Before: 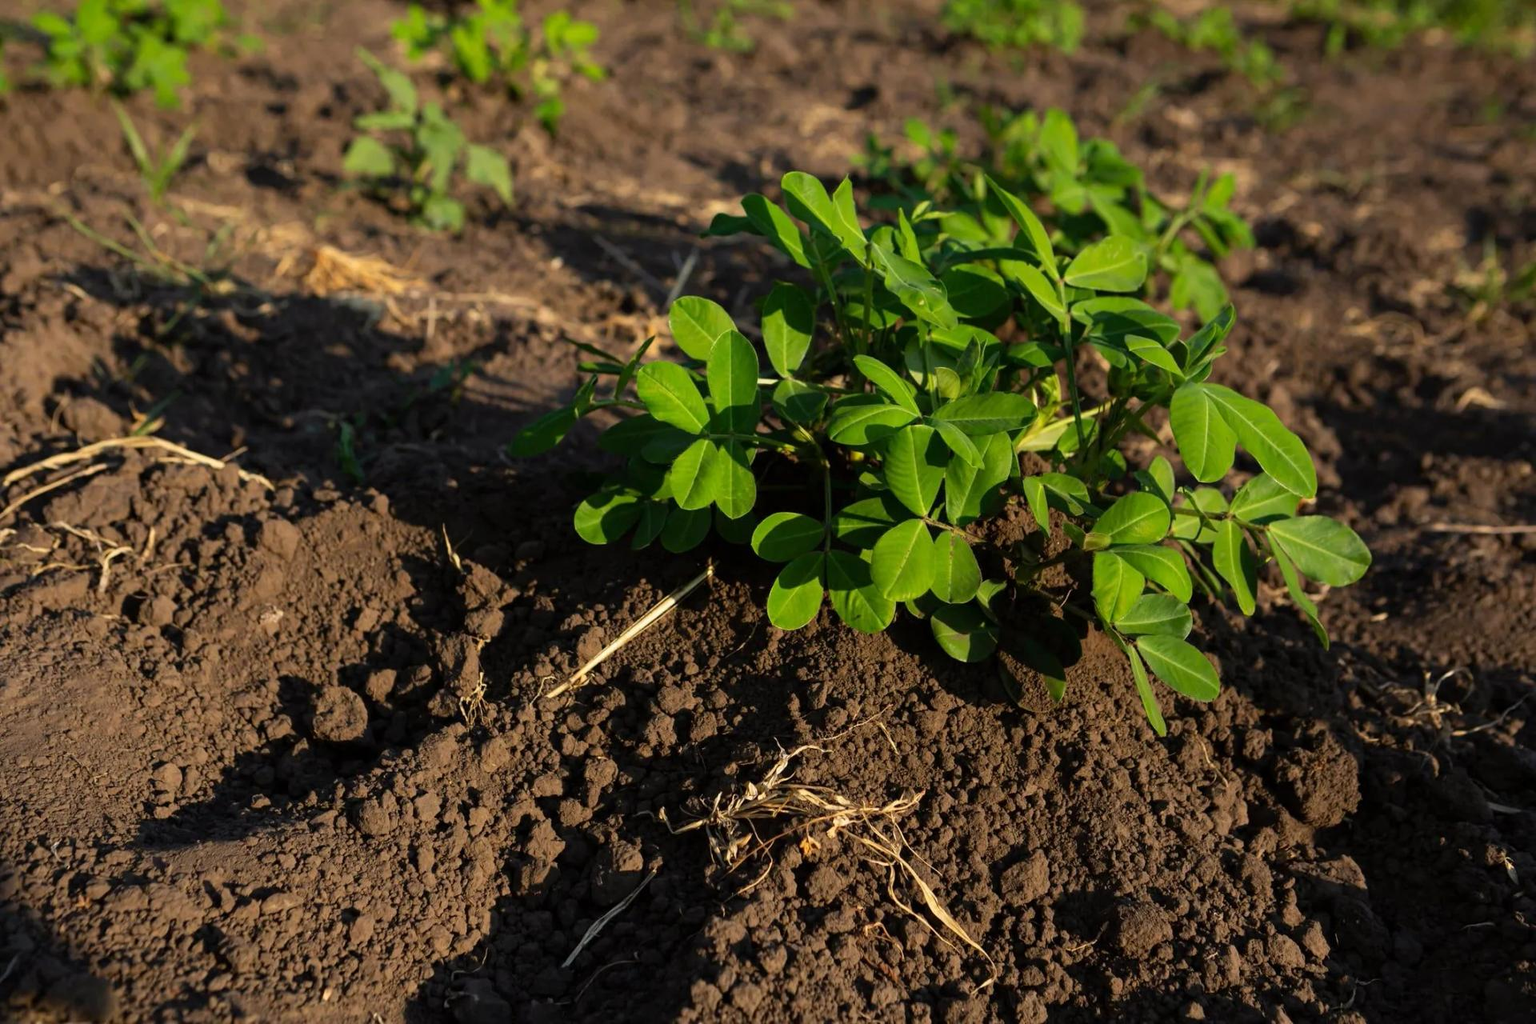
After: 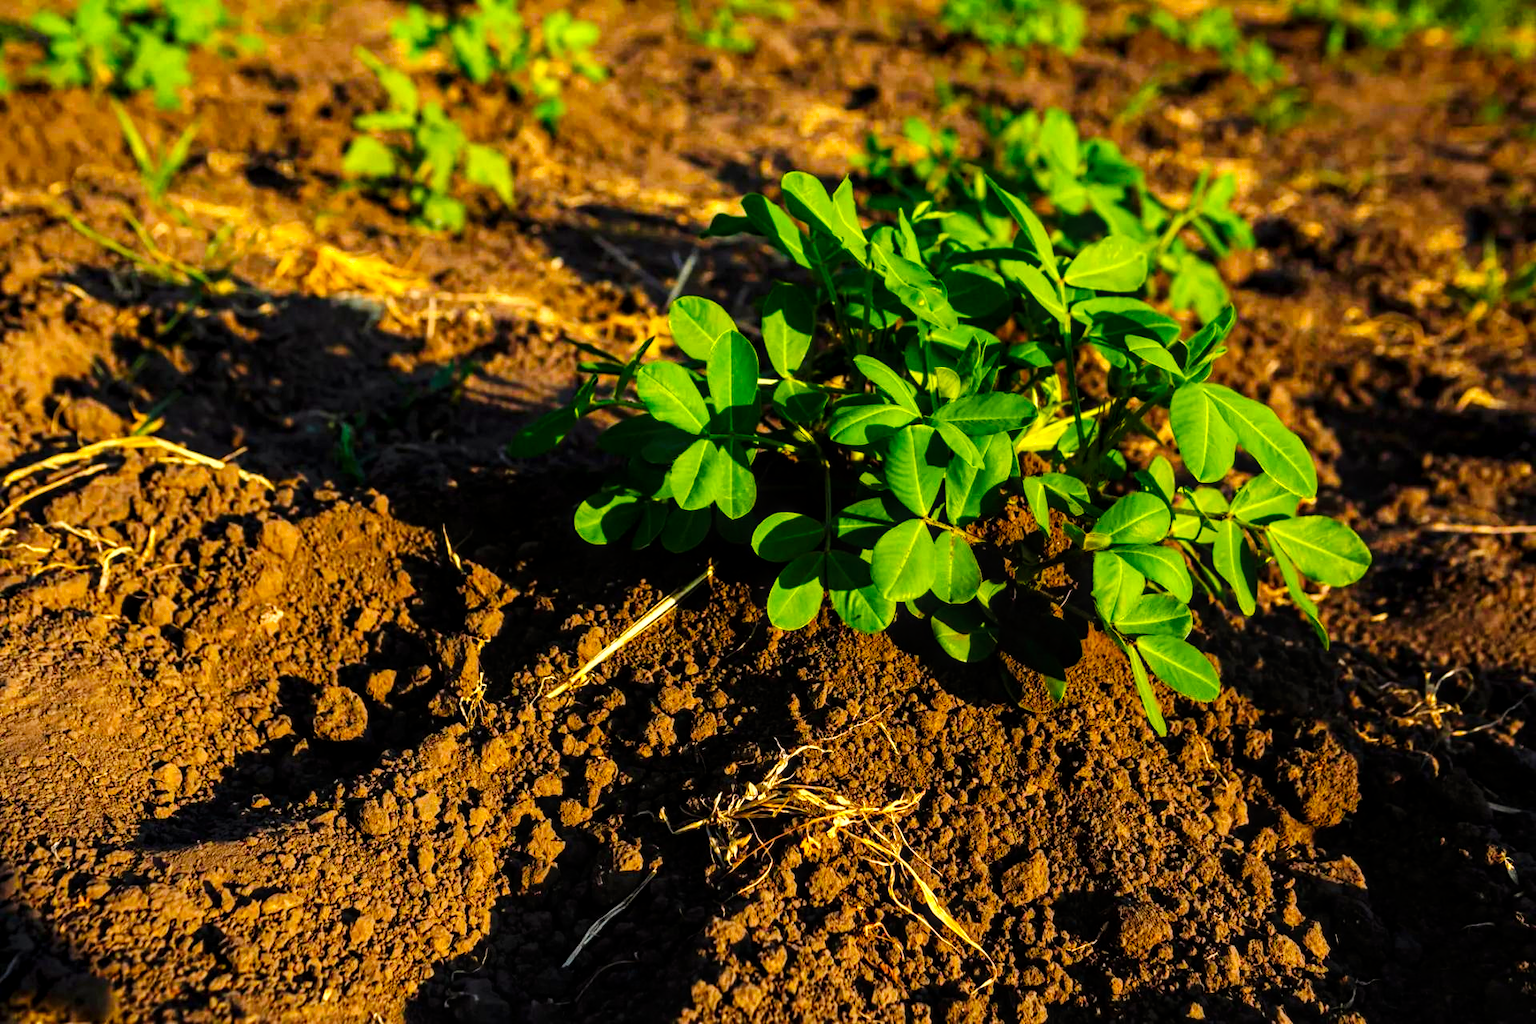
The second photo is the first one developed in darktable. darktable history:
color balance rgb: perceptual saturation grading › global saturation 30.11%, global vibrance 33.453%
tone curve: curves: ch0 [(0, 0) (0.106, 0.026) (0.275, 0.155) (0.392, 0.314) (0.513, 0.481) (0.657, 0.667) (1, 1)]; ch1 [(0, 0) (0.5, 0.511) (0.536, 0.579) (0.587, 0.69) (1, 1)]; ch2 [(0, 0) (0.5, 0.5) (0.55, 0.552) (0.625, 0.699) (1, 1)], preserve colors none
local contrast: on, module defaults
exposure: black level correction 0, exposure 0.897 EV, compensate exposure bias true, compensate highlight preservation false
